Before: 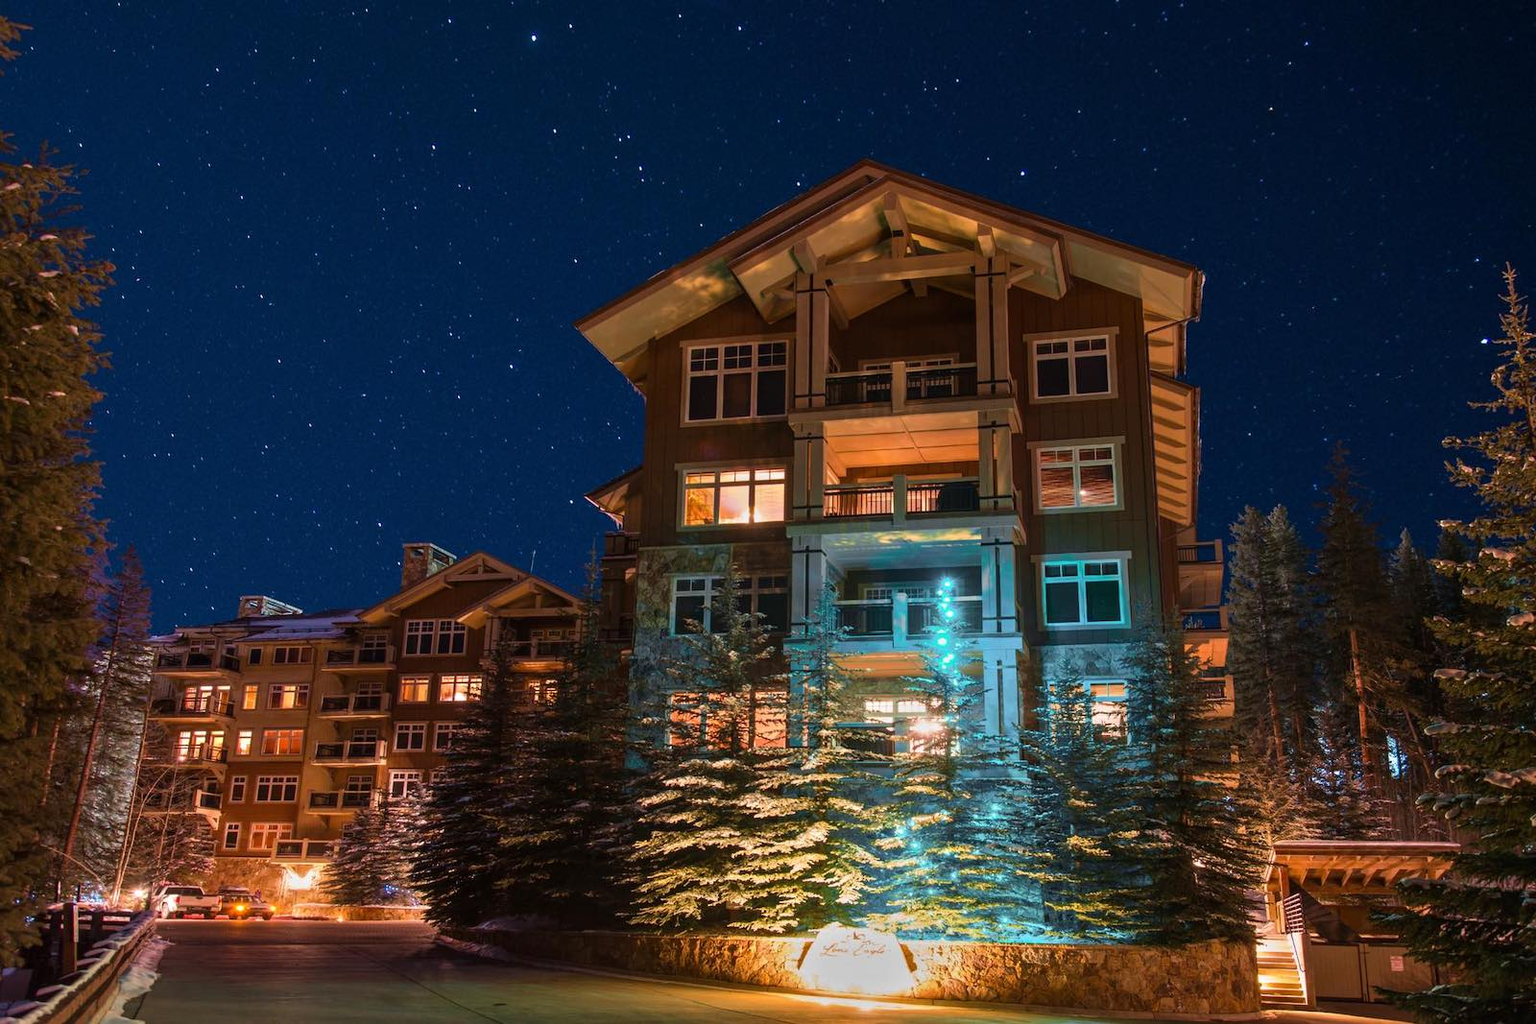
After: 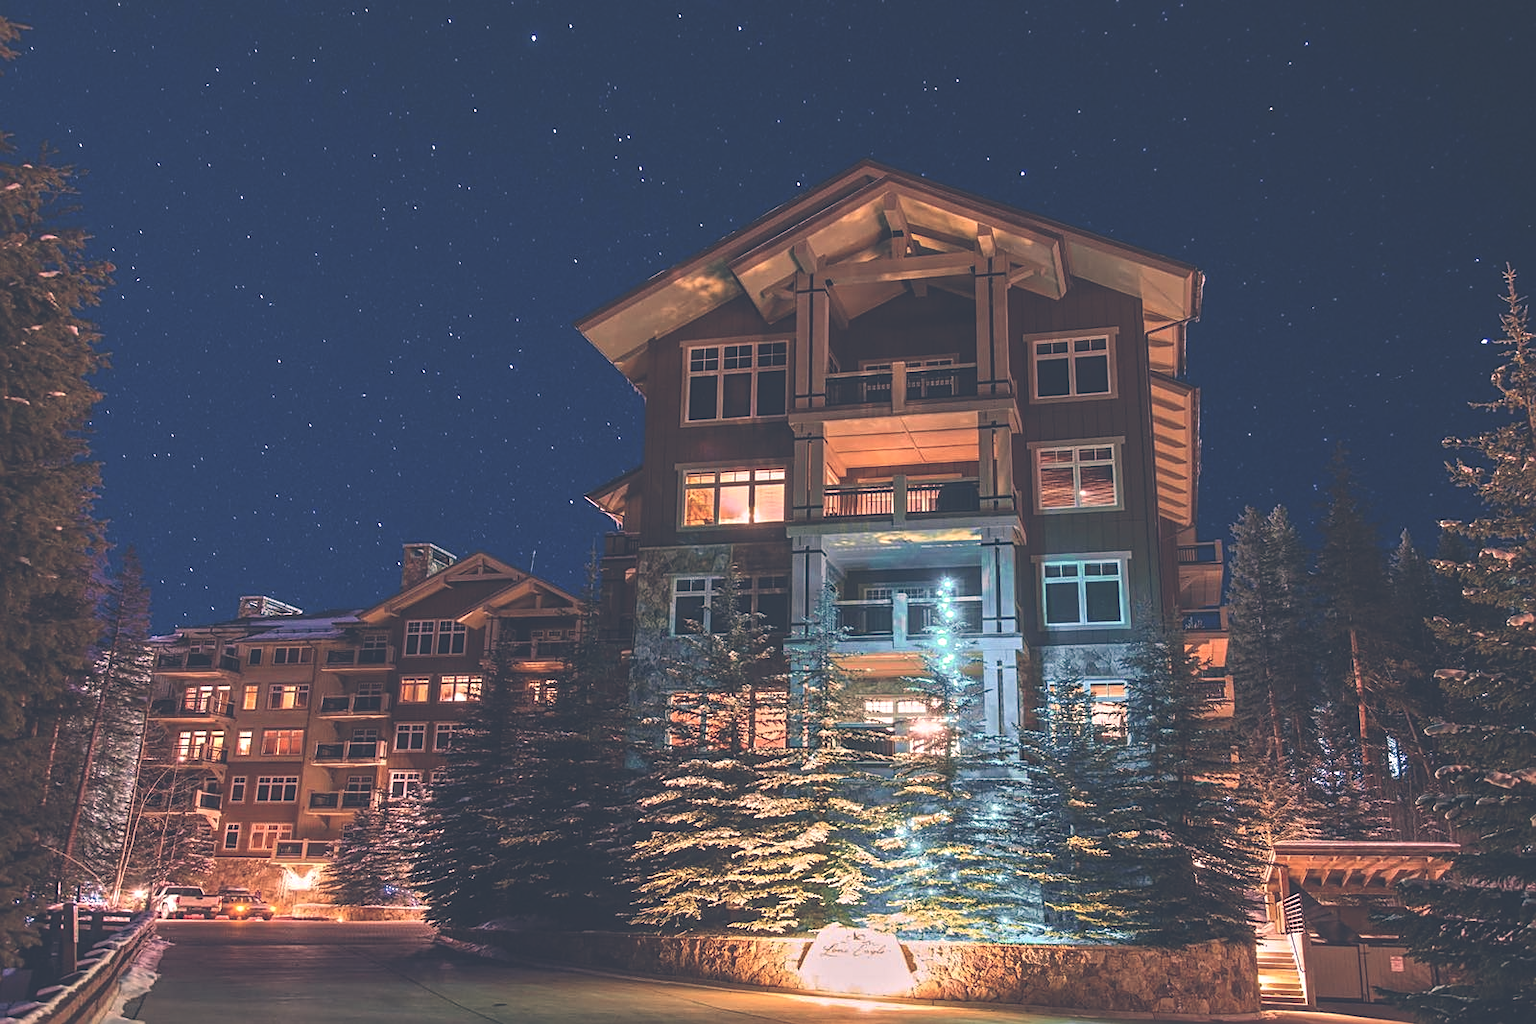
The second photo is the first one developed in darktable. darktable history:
exposure: black level correction -0.039, exposure 0.064 EV, compensate highlight preservation false
color correction: highlights a* 14.4, highlights b* 6.07, shadows a* -5.94, shadows b* -15.6, saturation 0.844
local contrast: on, module defaults
base curve: curves: ch0 [(0, 0) (0.283, 0.295) (1, 1)], preserve colors none
sharpen: on, module defaults
